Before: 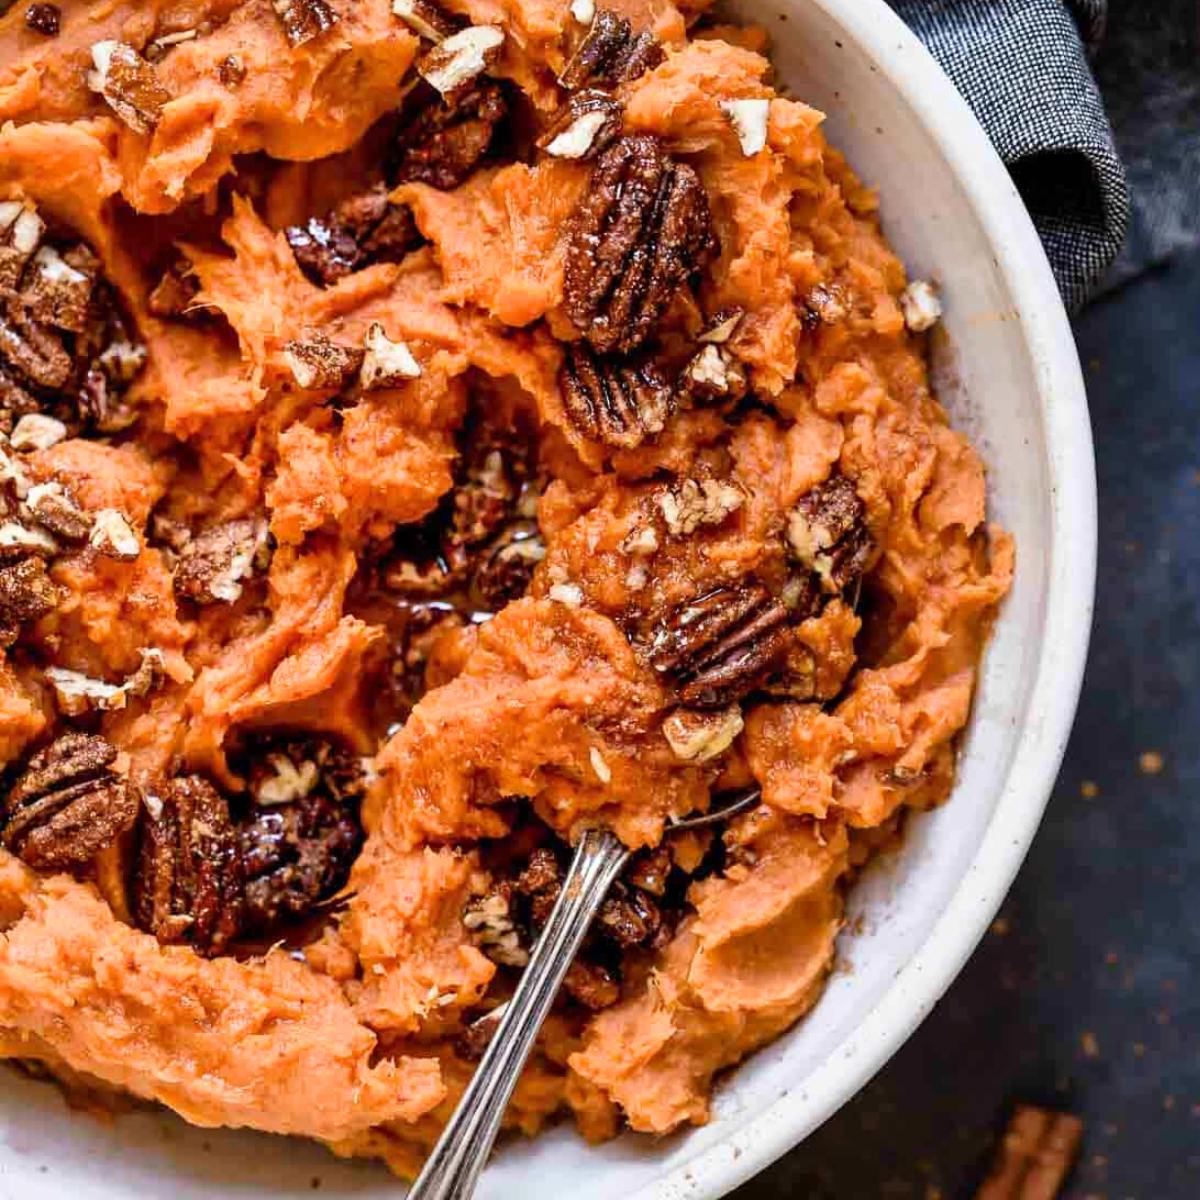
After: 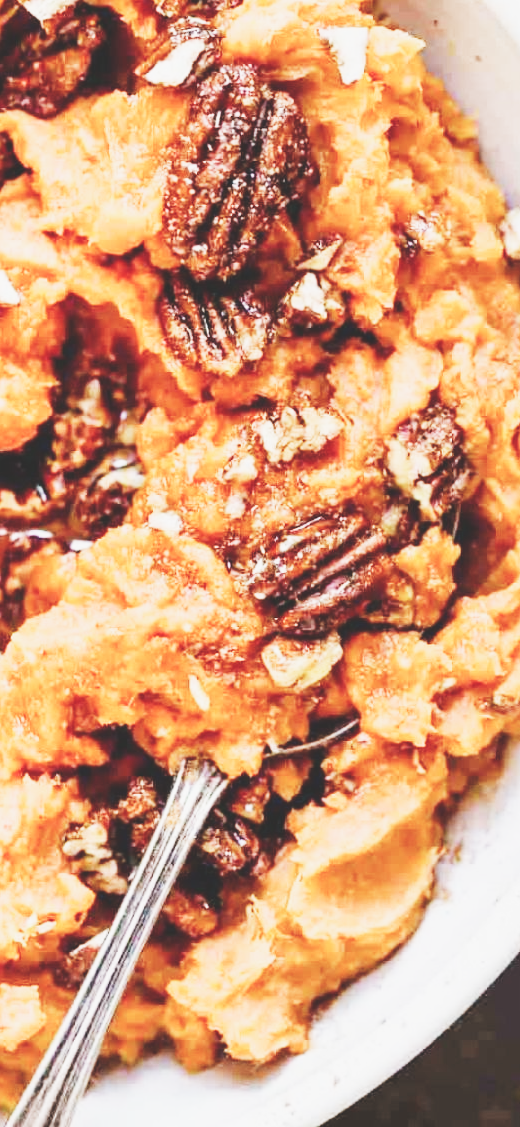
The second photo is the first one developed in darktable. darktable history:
white balance: red 1, blue 1
sigmoid: contrast 1.81, skew -0.21, preserve hue 0%, red attenuation 0.1, red rotation 0.035, green attenuation 0.1, green rotation -0.017, blue attenuation 0.15, blue rotation -0.052, base primaries Rec2020
crop: left 33.452%, top 6.025%, right 23.155%
exposure: black level correction -0.023, exposure 1.397 EV, compensate highlight preservation false
